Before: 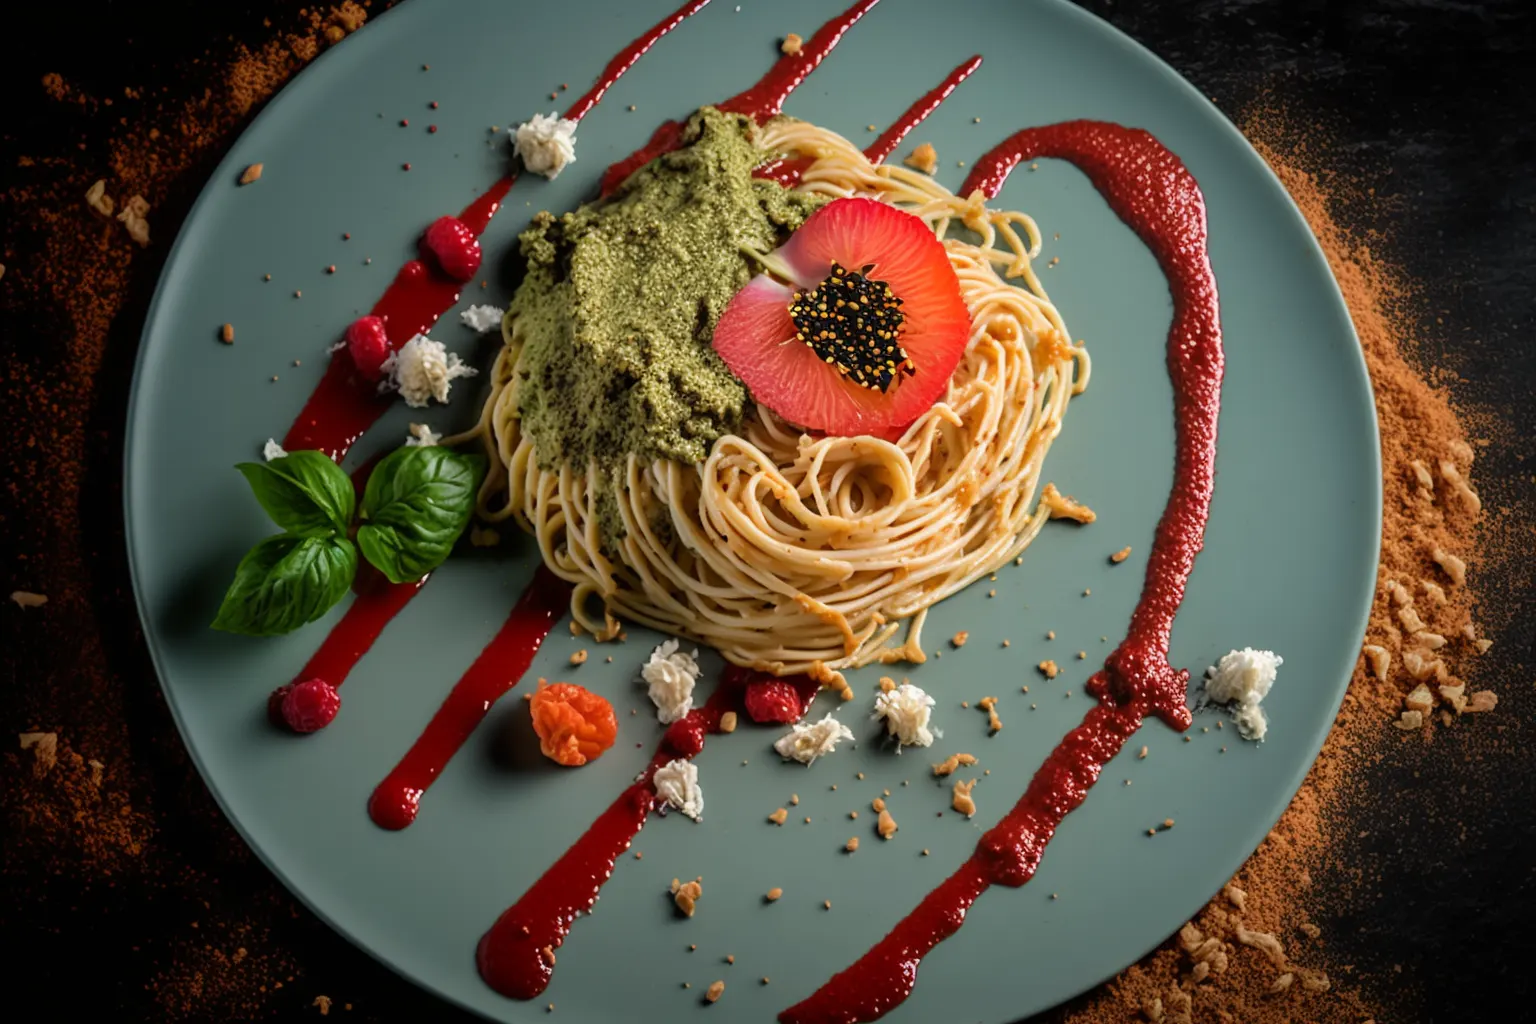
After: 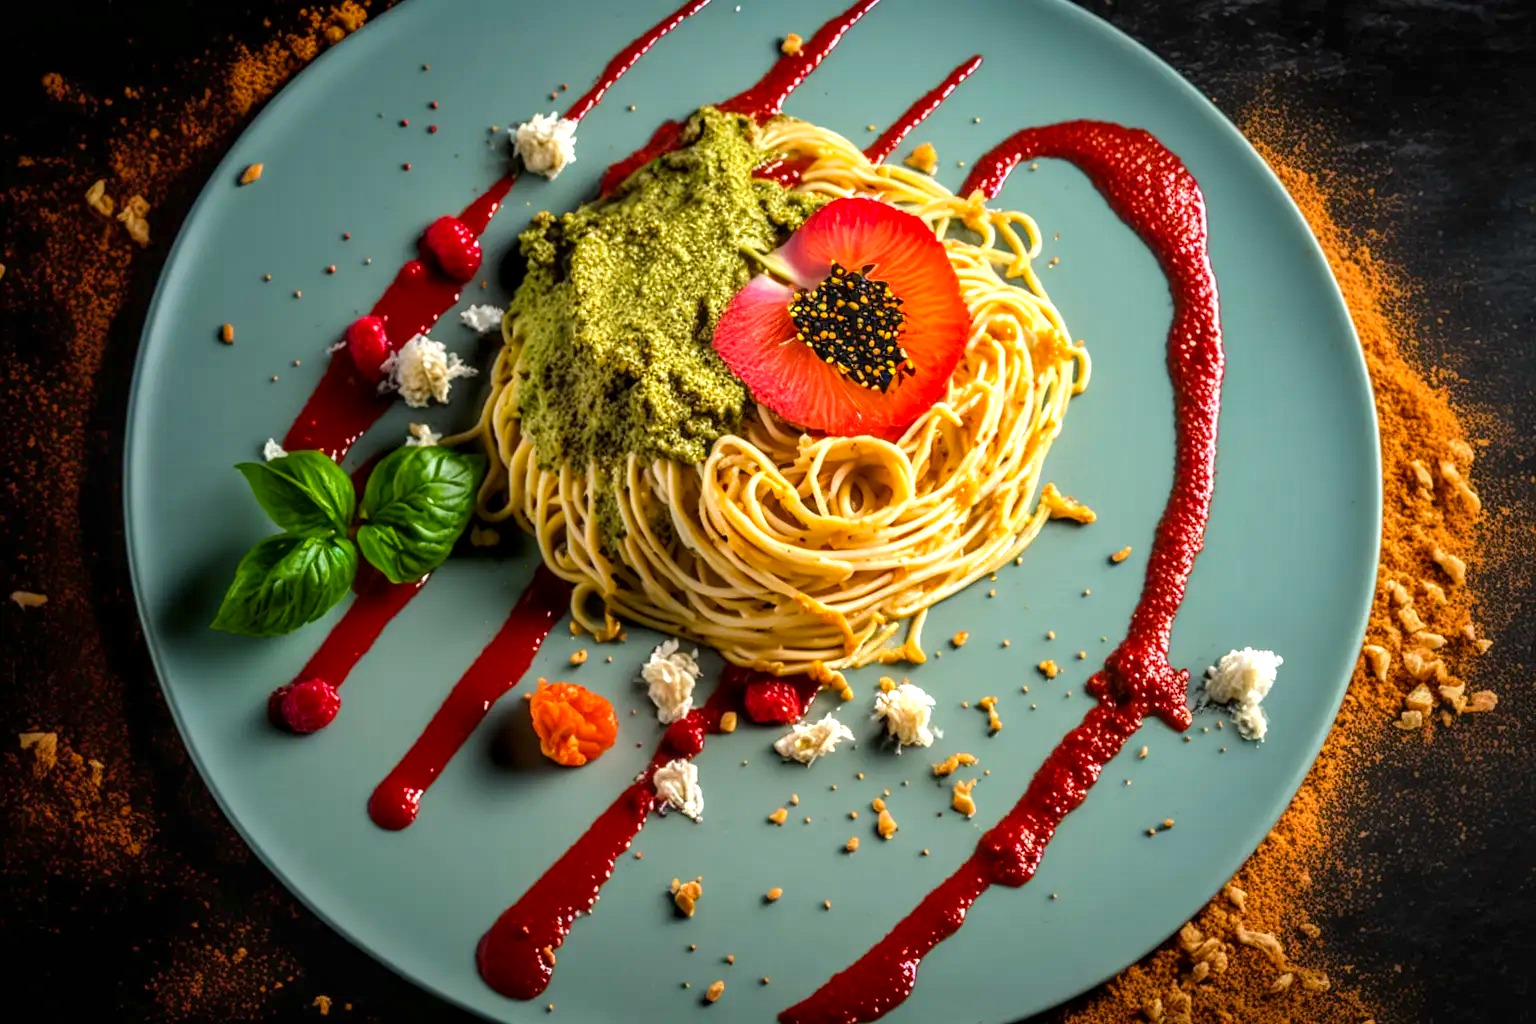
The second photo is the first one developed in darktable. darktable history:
local contrast: on, module defaults
color balance rgb: perceptual saturation grading › global saturation 25%, global vibrance 20%
exposure: black level correction 0, exposure 0.7 EV, compensate exposure bias true, compensate highlight preservation false
